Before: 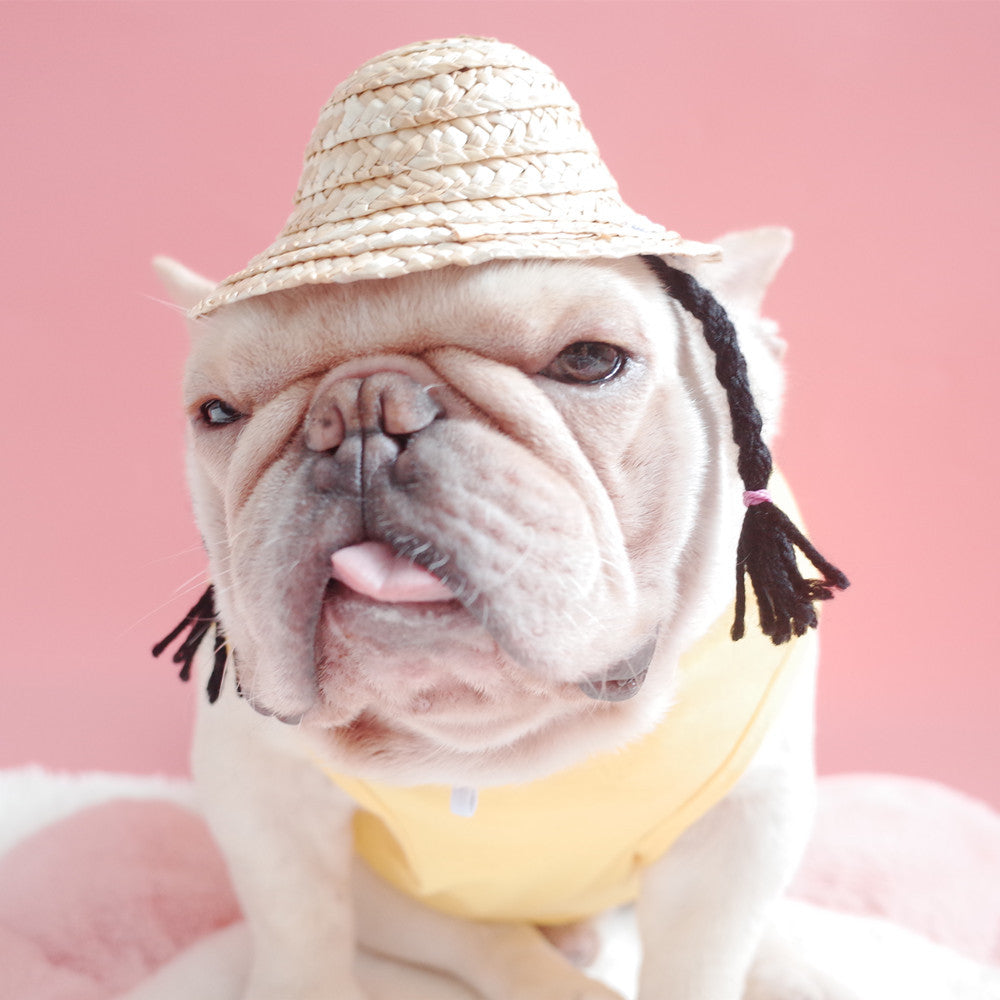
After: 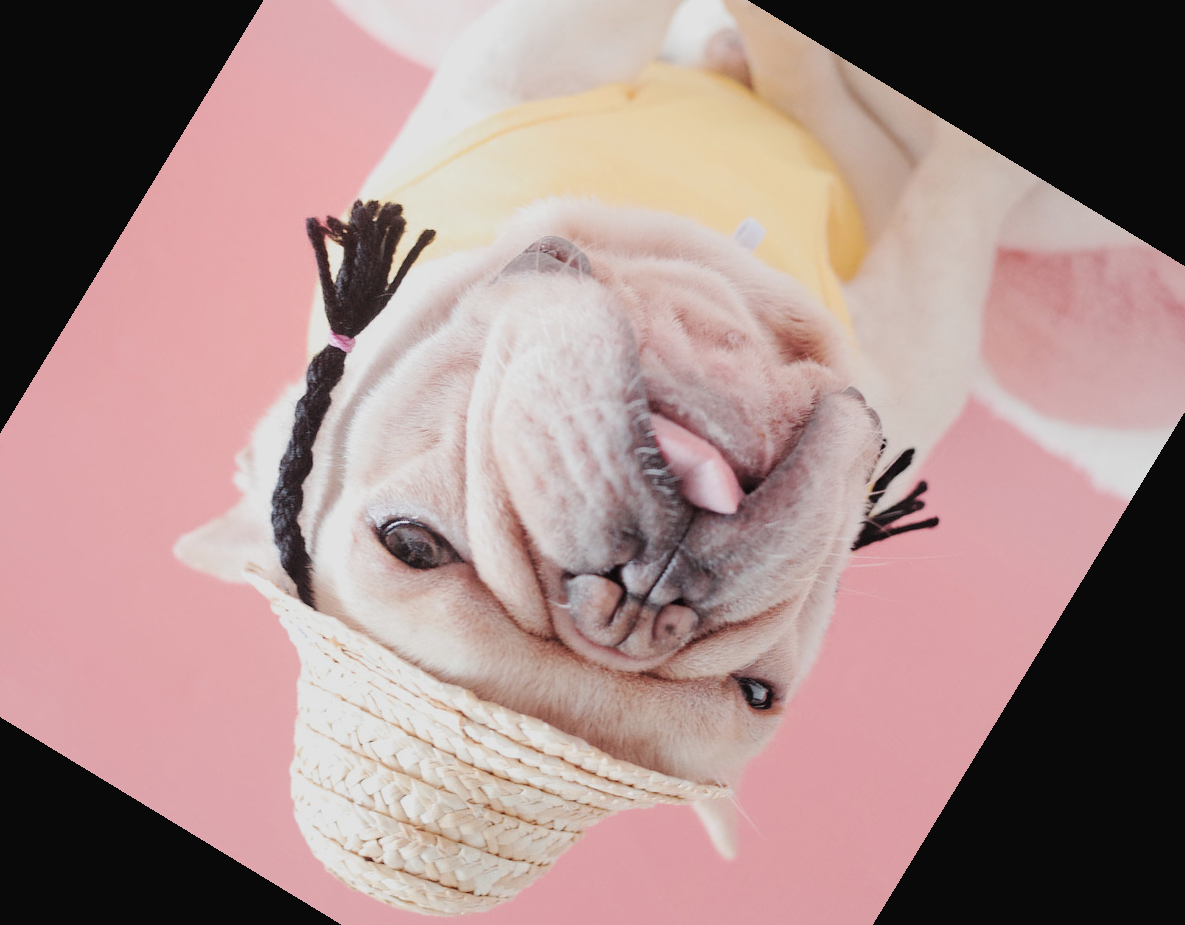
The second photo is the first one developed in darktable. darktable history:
exposure: black level correction -0.023, exposure -0.039 EV, compensate highlight preservation false
crop and rotate: angle 148.68°, left 9.111%, top 15.603%, right 4.588%, bottom 17.041%
color balance rgb: linear chroma grading › shadows -3%, linear chroma grading › highlights -4%
filmic rgb: black relative exposure -5 EV, hardness 2.88, contrast 1.3
haze removal: compatibility mode true, adaptive false
